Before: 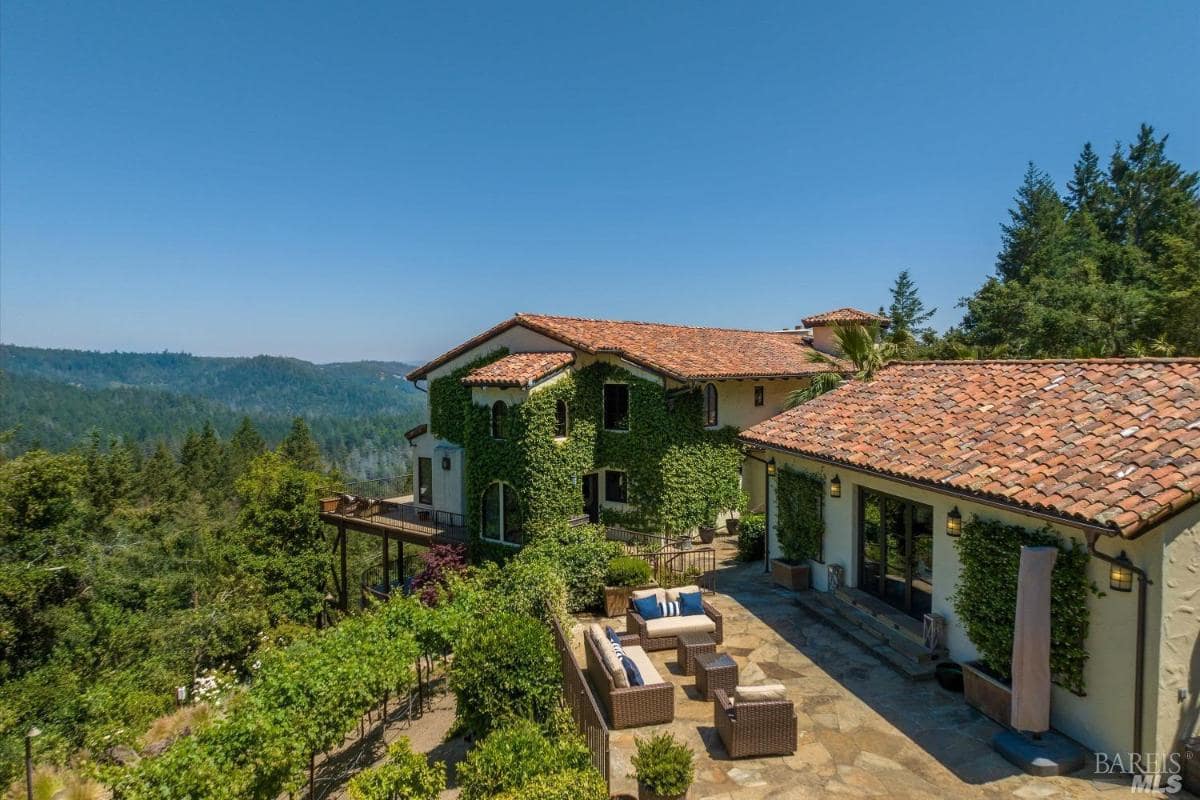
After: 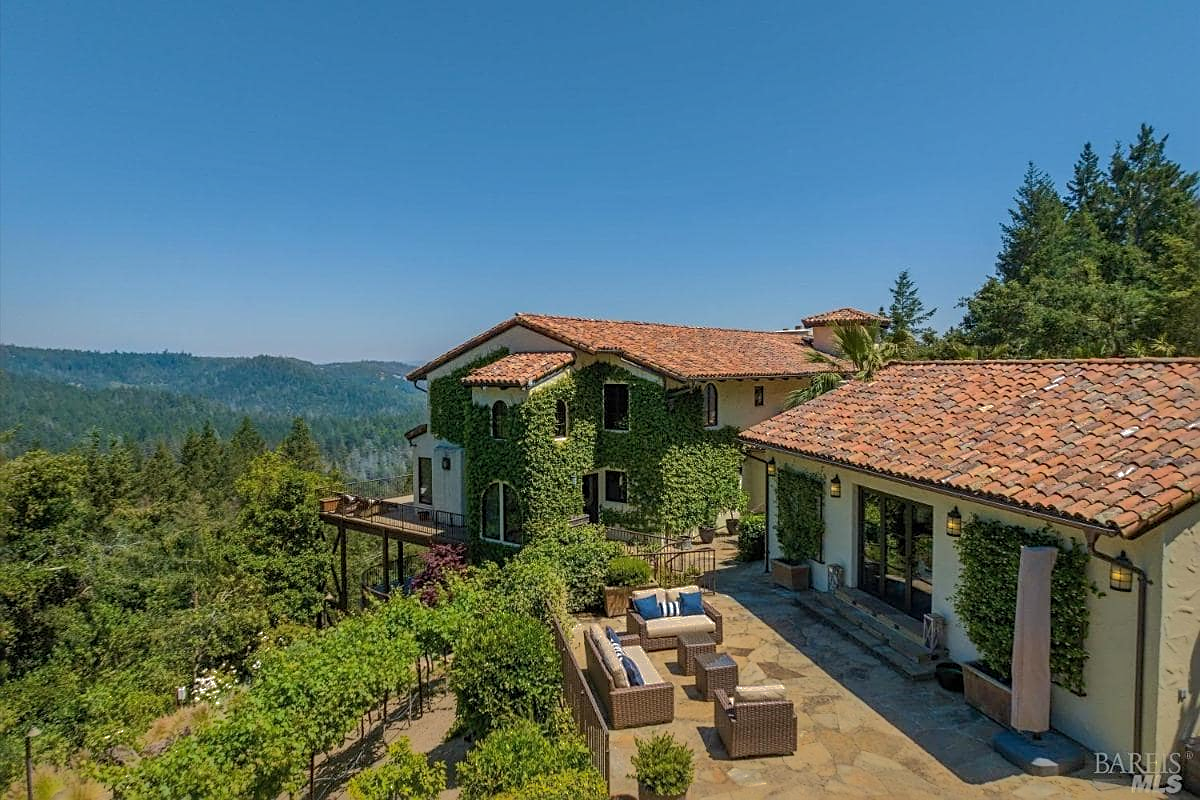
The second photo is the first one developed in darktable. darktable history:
sharpen: on, module defaults
shadows and highlights: shadows 38.6, highlights -76.16
